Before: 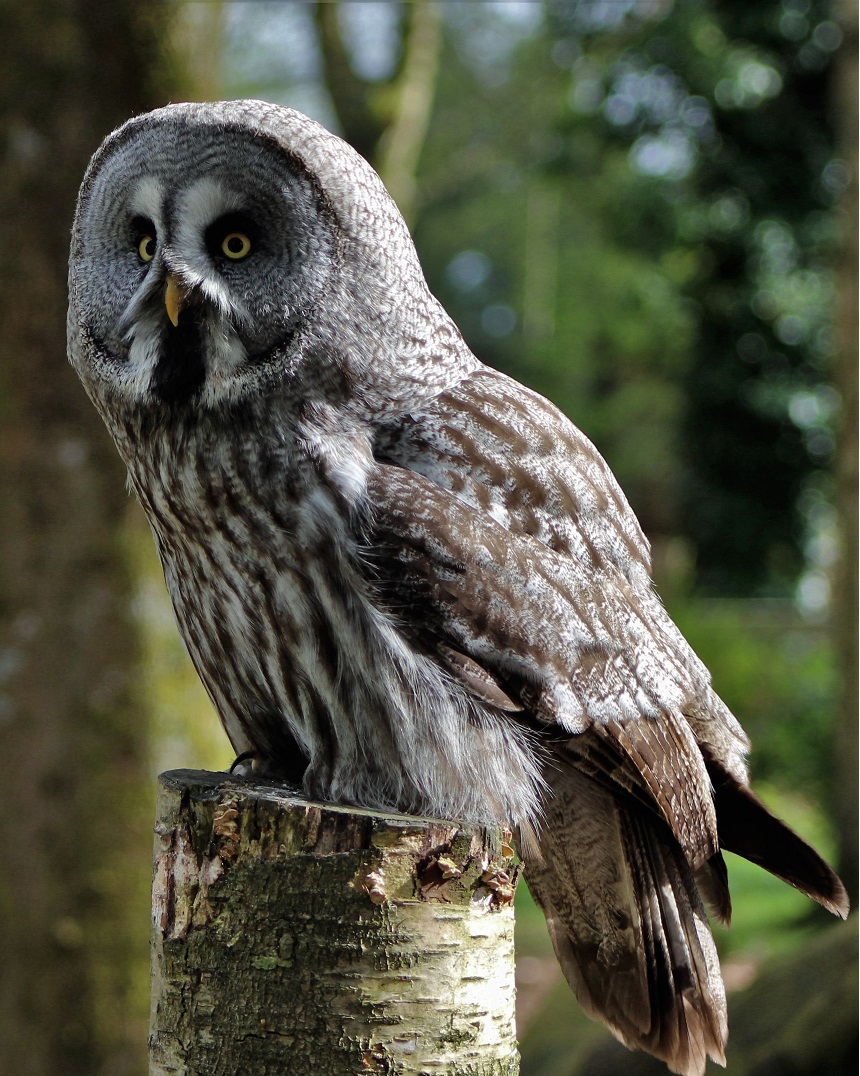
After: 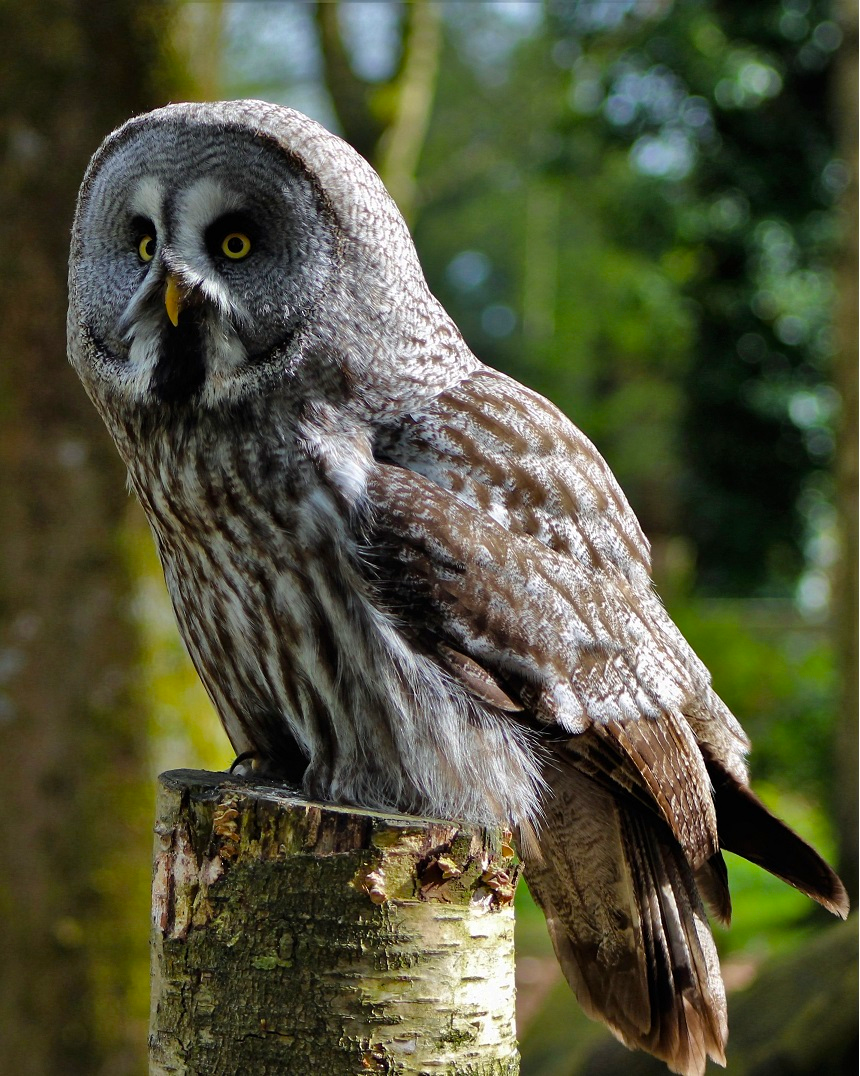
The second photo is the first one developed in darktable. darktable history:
sharpen: radius 2.883, amount 0.868, threshold 47.523
color balance rgb: perceptual saturation grading › global saturation 30%, global vibrance 20%
